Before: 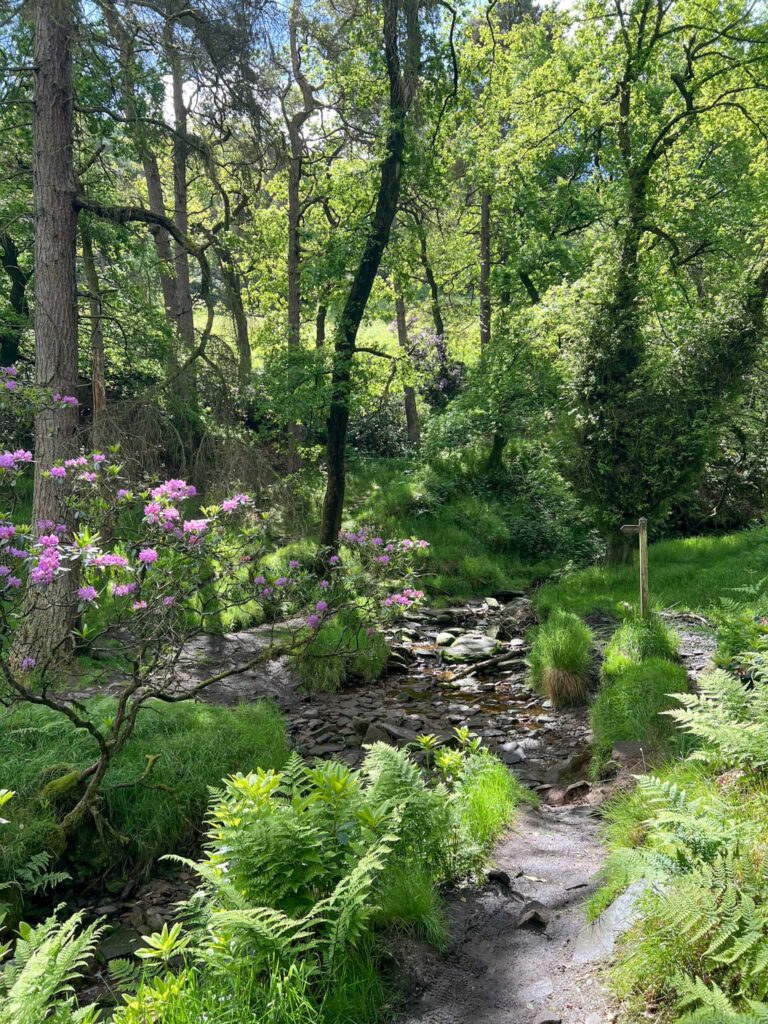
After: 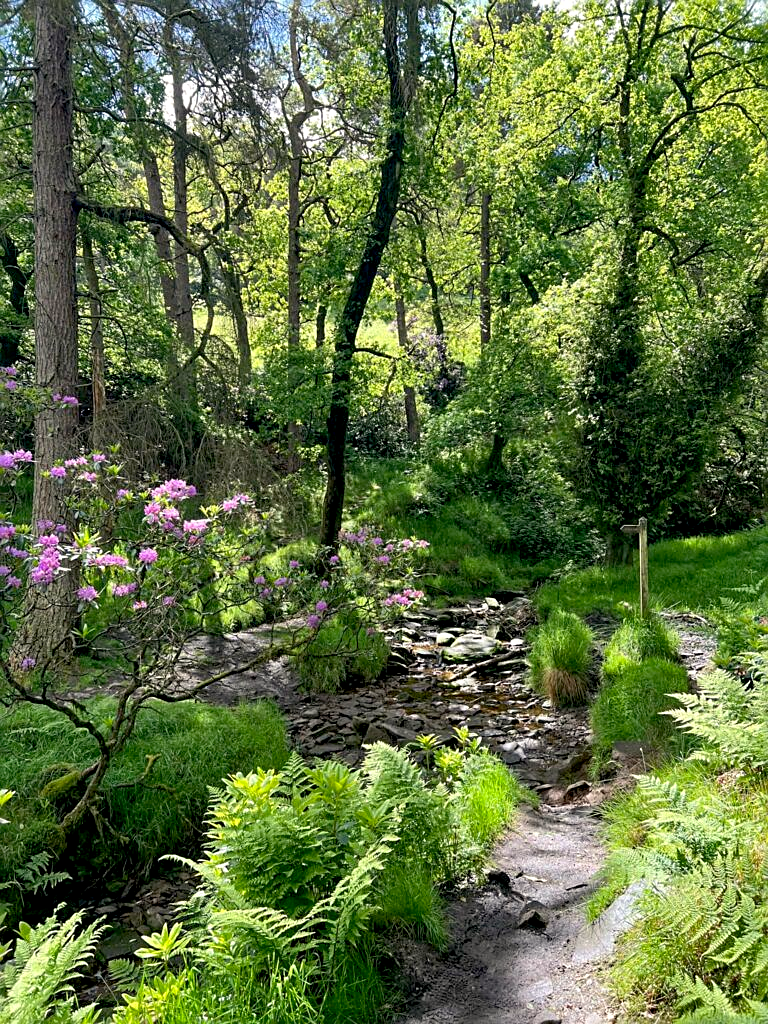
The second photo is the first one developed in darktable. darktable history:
exposure: black level correction 0.009, exposure 0.12 EV, compensate exposure bias true, compensate highlight preservation false
sharpen: on, module defaults
color correction: highlights a* 0.85, highlights b* 2.79, saturation 1.07
